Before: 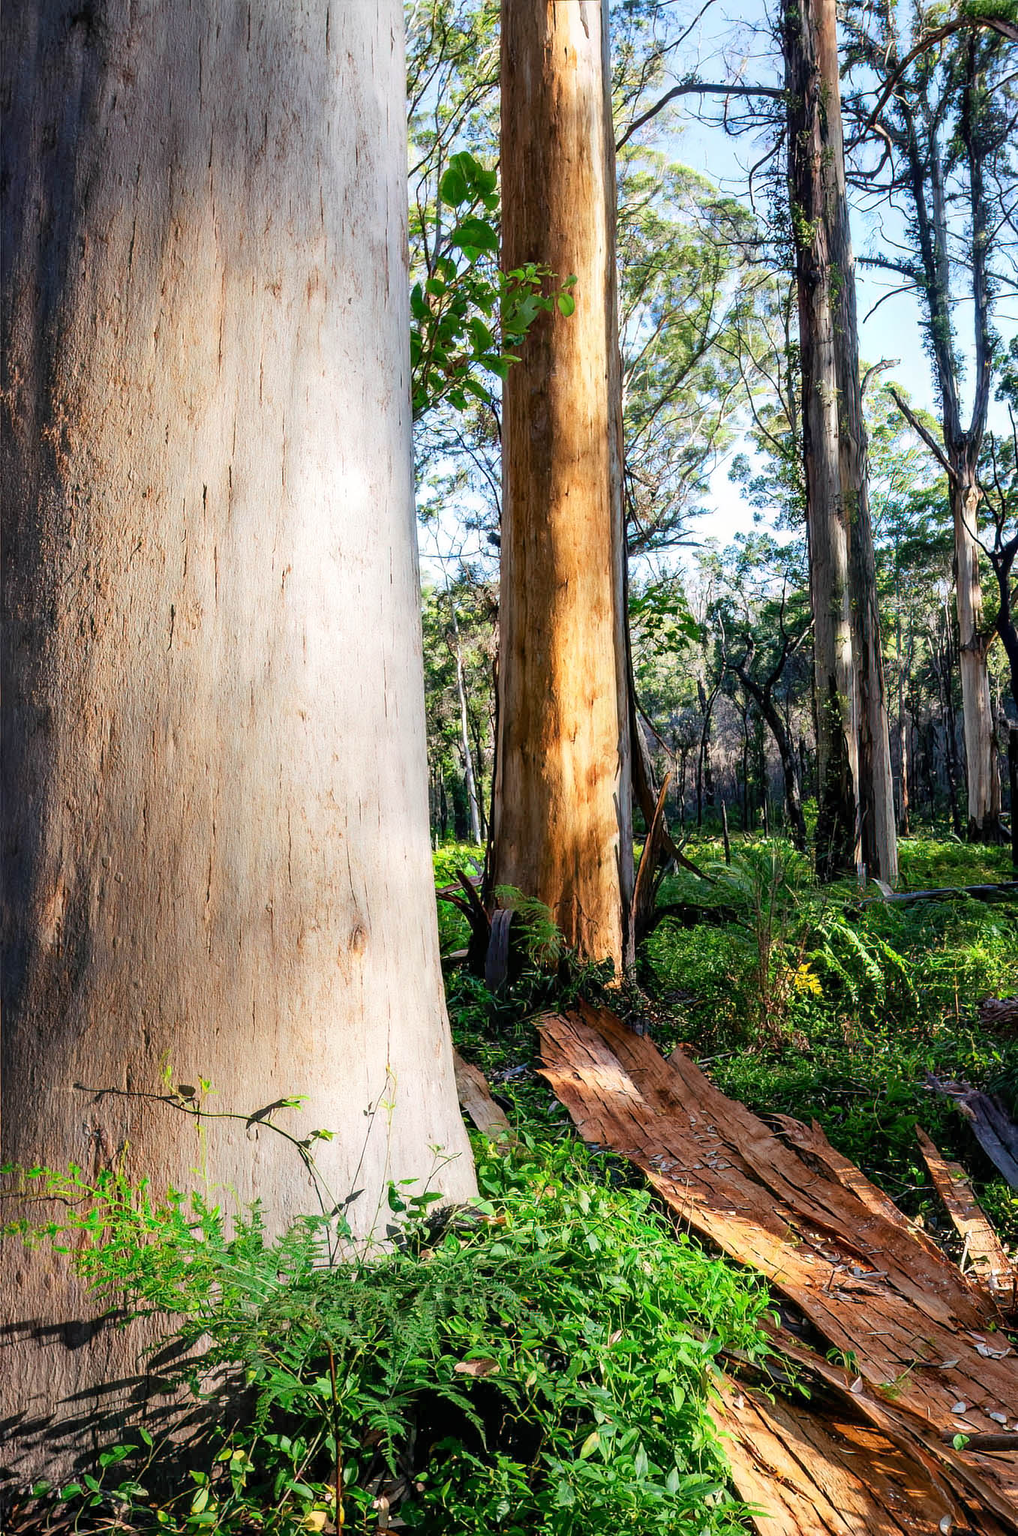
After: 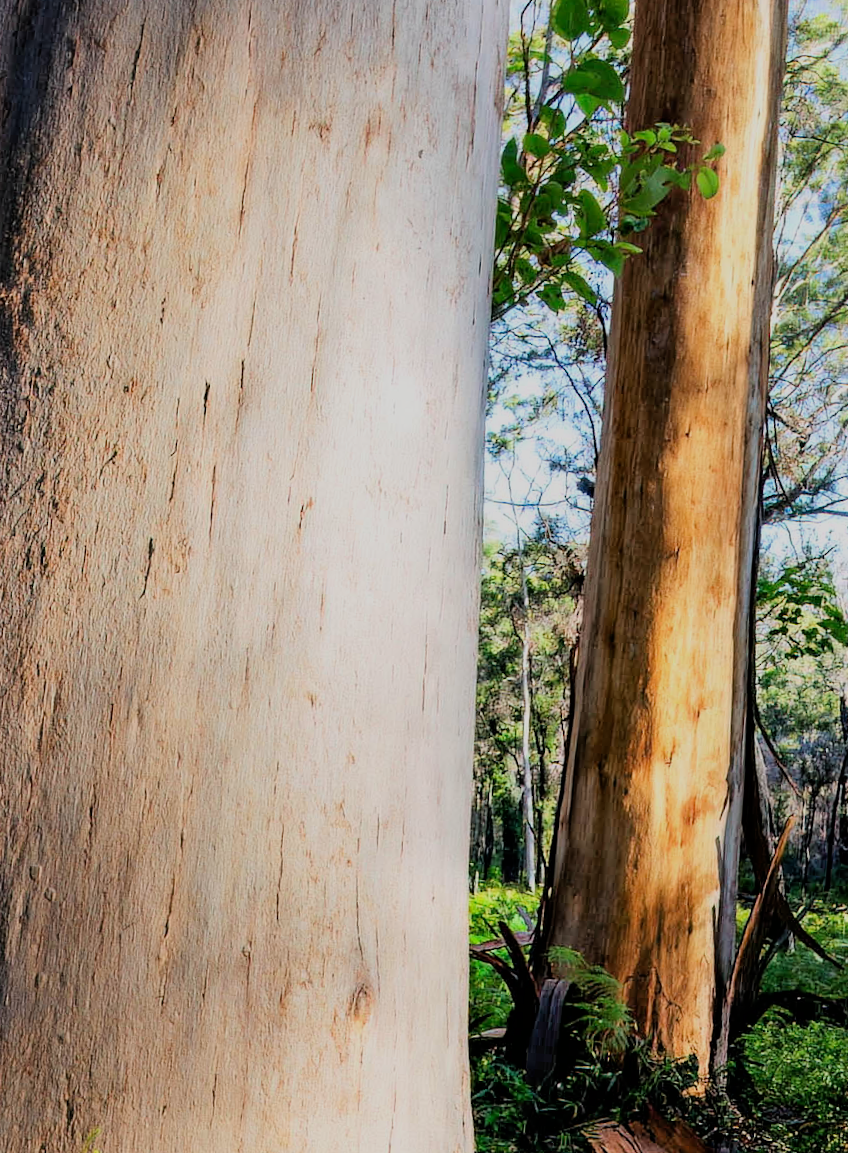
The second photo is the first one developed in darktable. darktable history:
filmic rgb: black relative exposure -7.65 EV, white relative exposure 4.56 EV, hardness 3.61, color science v6 (2022)
crop and rotate: angle -4.74°, left 2.092%, top 6.637%, right 27.764%, bottom 30.178%
